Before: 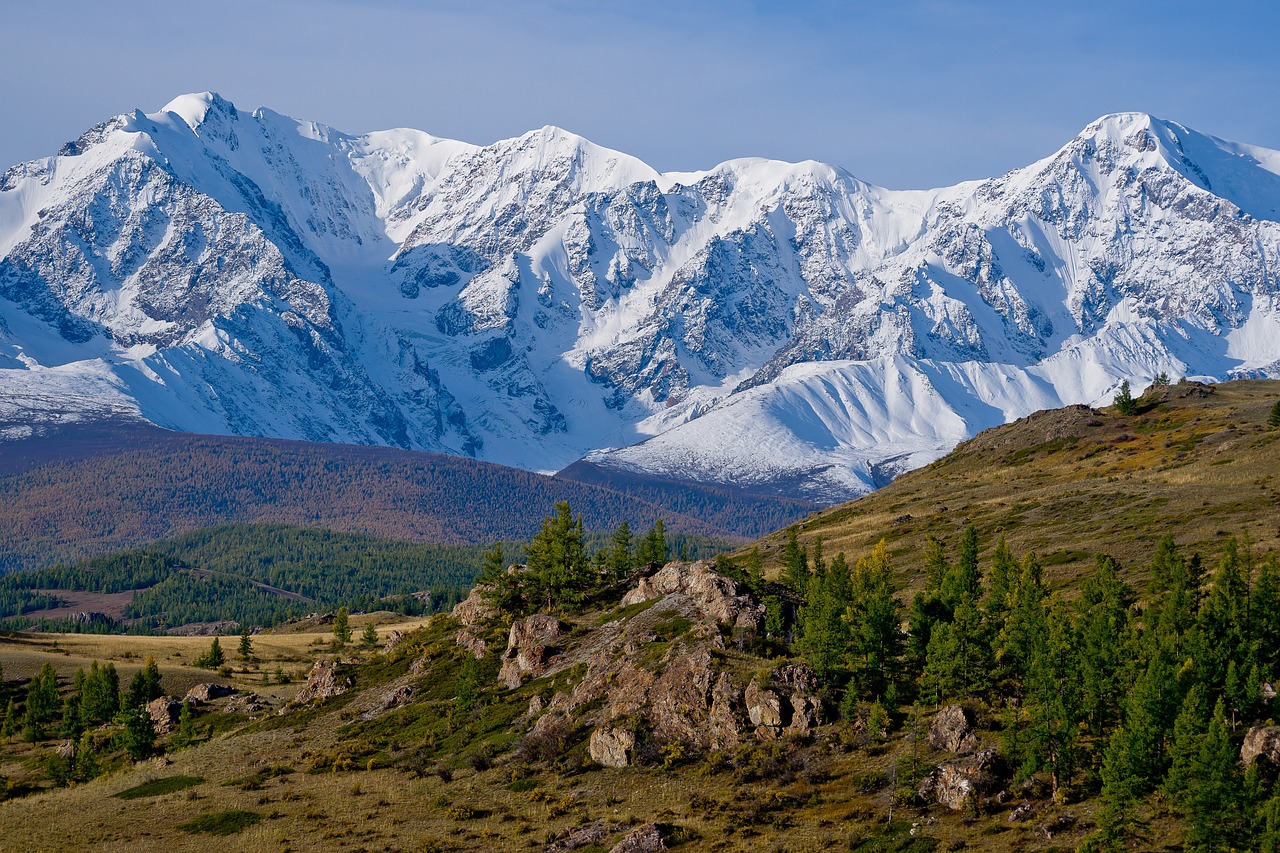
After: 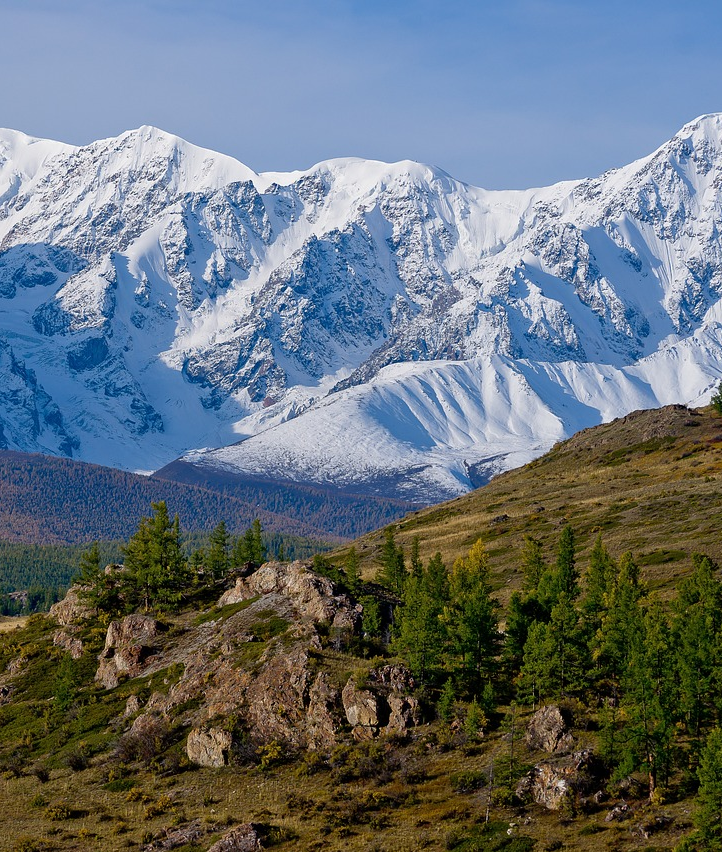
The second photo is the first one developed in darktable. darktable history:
crop: left 31.555%, top 0.013%, right 12.022%
